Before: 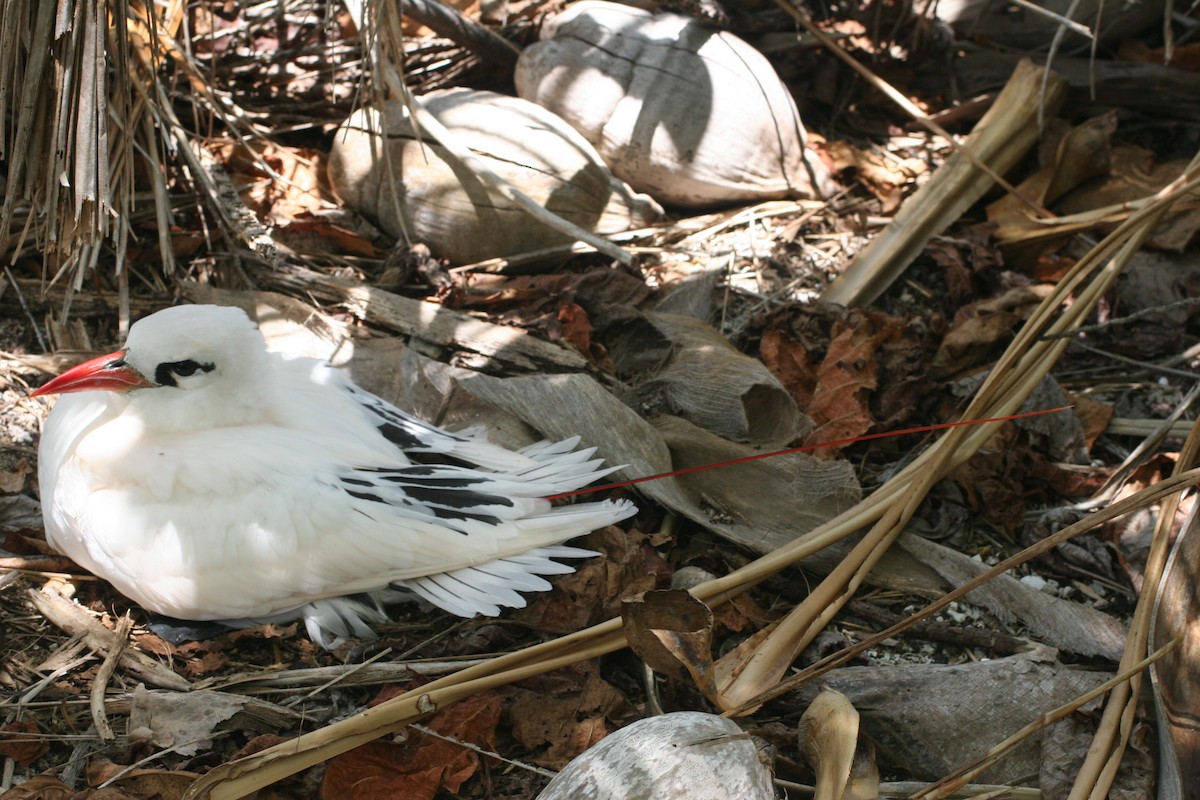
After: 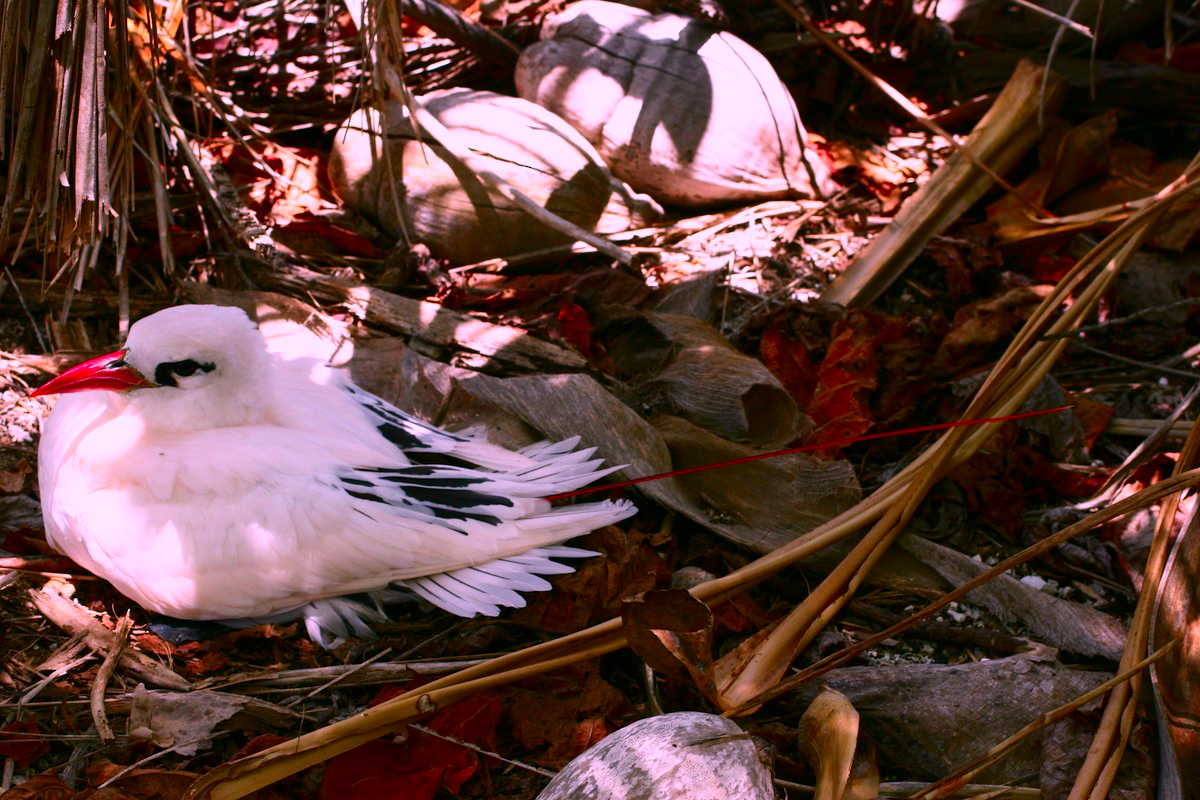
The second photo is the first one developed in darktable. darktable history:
color correction: highlights a* 19.27, highlights b* -11.55, saturation 1.69
tone equalizer: on, module defaults
contrast brightness saturation: contrast 0.134, brightness -0.22, saturation 0.148
